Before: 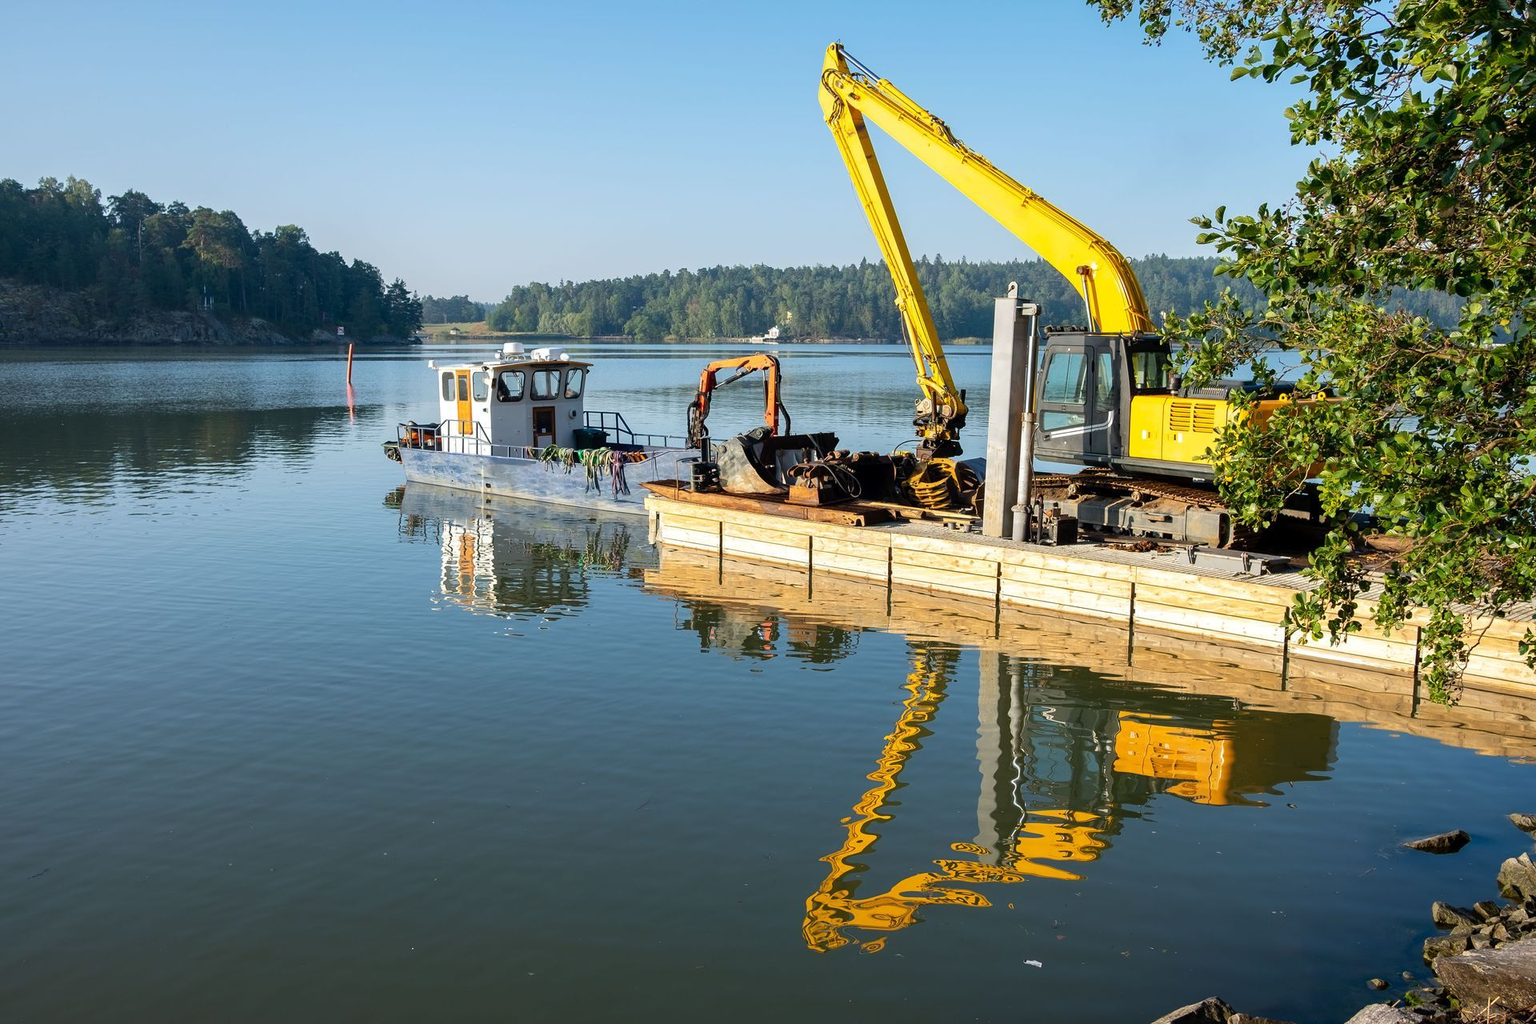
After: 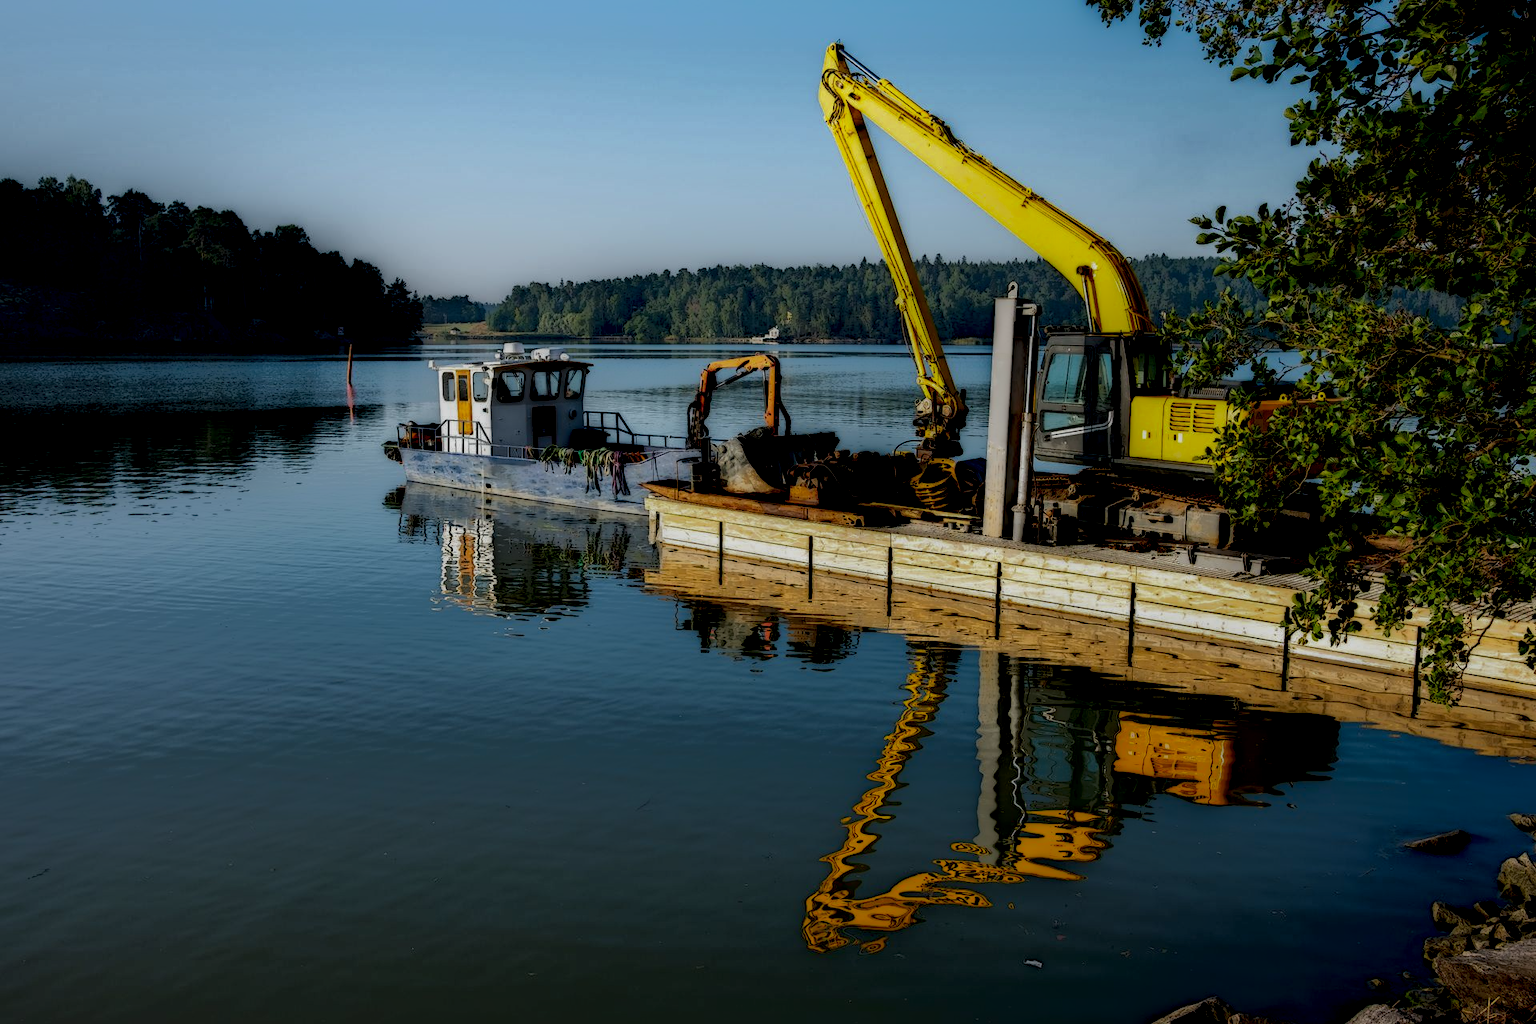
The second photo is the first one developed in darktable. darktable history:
local contrast: highlights 2%, shadows 212%, detail 164%, midtone range 0.008
contrast brightness saturation: saturation -0.054
